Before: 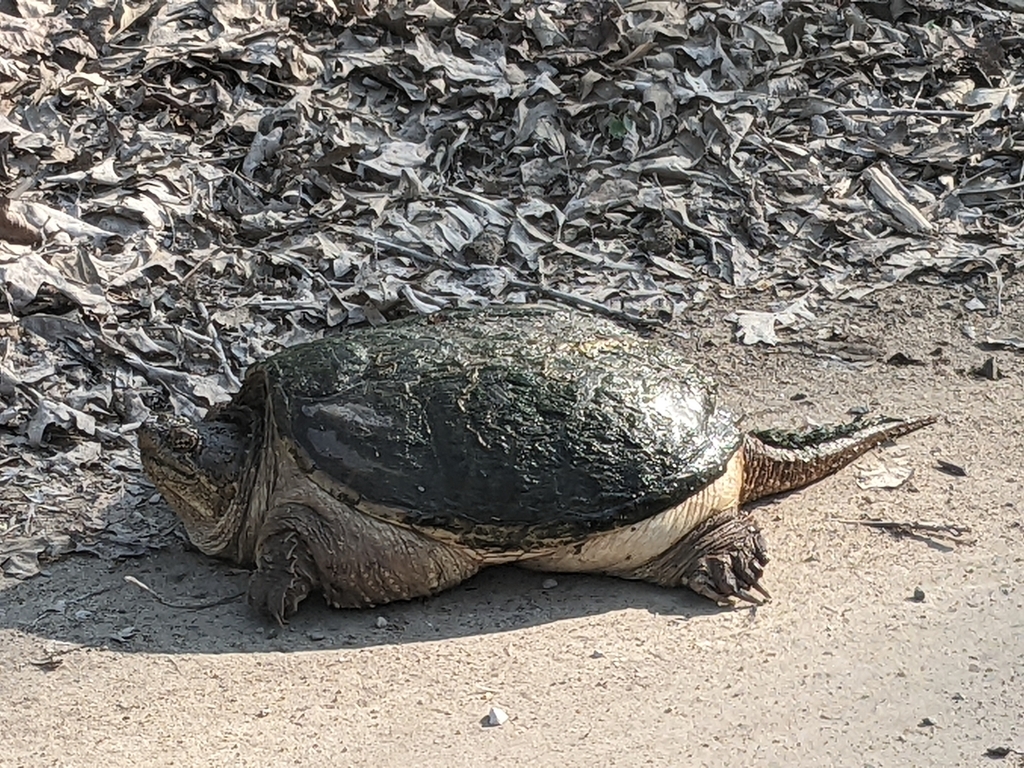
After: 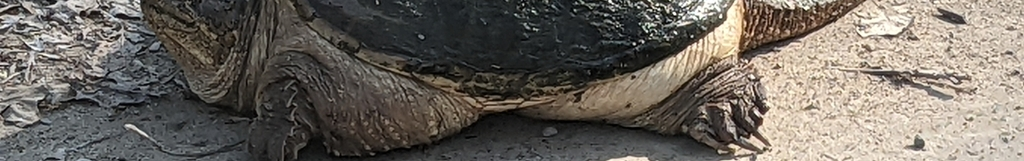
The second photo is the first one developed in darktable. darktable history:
crop and rotate: top 58.917%, bottom 20.079%
